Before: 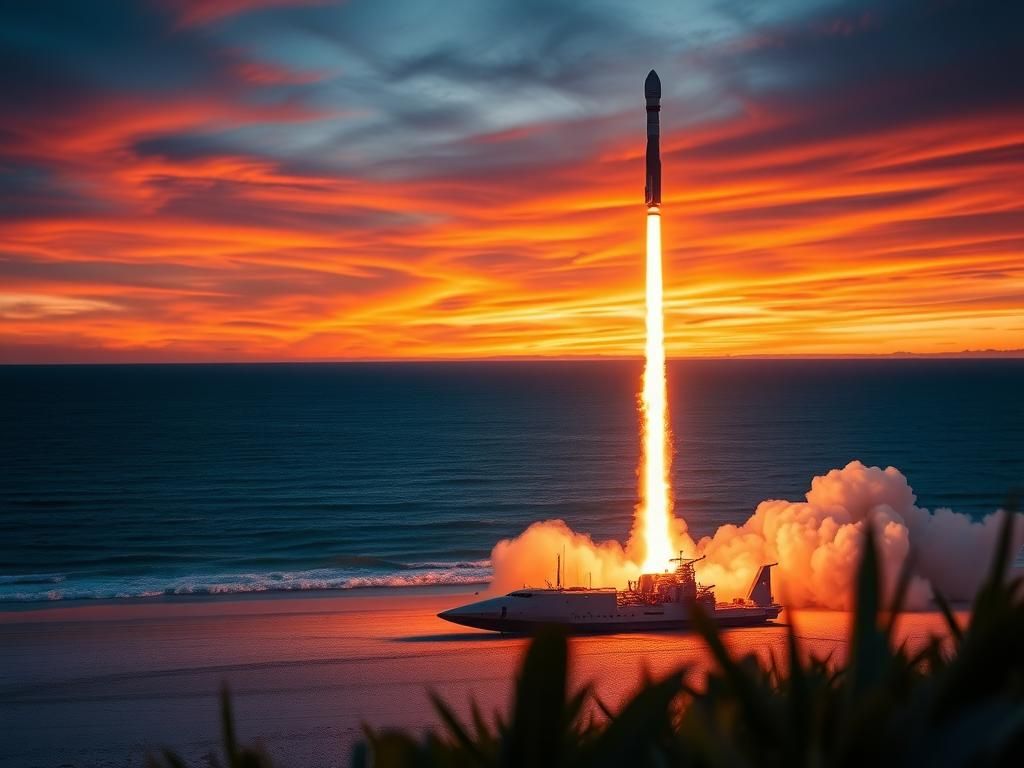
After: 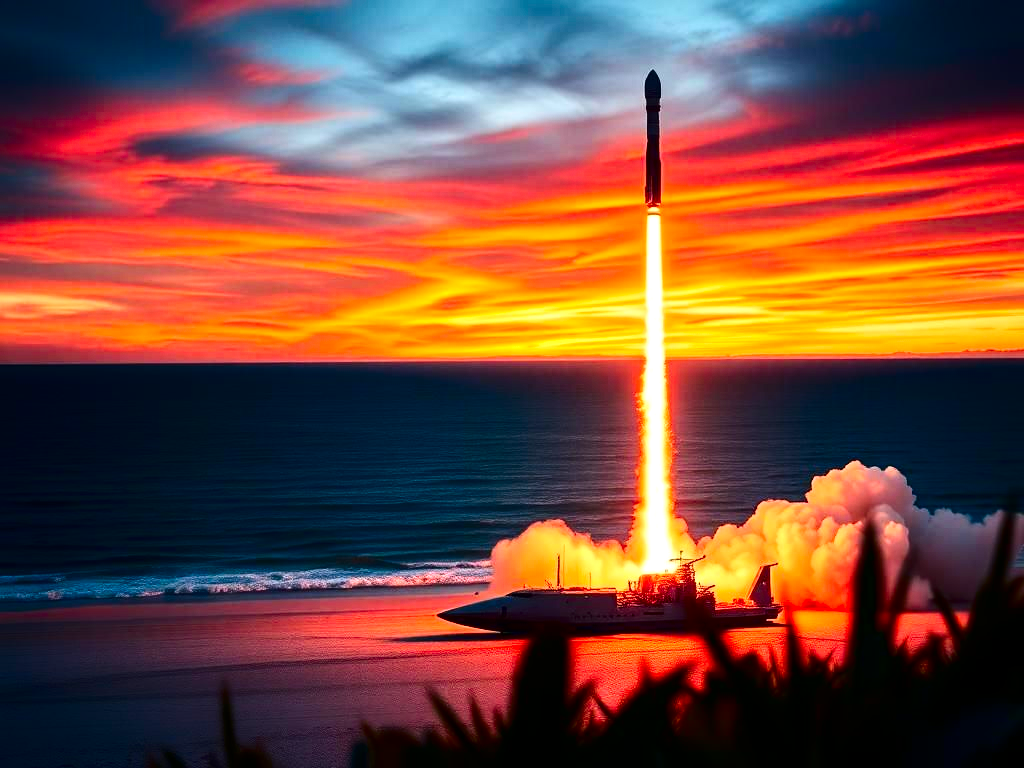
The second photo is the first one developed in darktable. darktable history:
contrast brightness saturation: contrast 0.224, brightness -0.188, saturation 0.231
tone equalizer: -7 EV 0.155 EV, -6 EV 0.638 EV, -5 EV 1.15 EV, -4 EV 1.33 EV, -3 EV 1.14 EV, -2 EV 0.6 EV, -1 EV 0.165 EV, smoothing diameter 2.13%, edges refinement/feathering 19.13, mask exposure compensation -1.57 EV, filter diffusion 5
